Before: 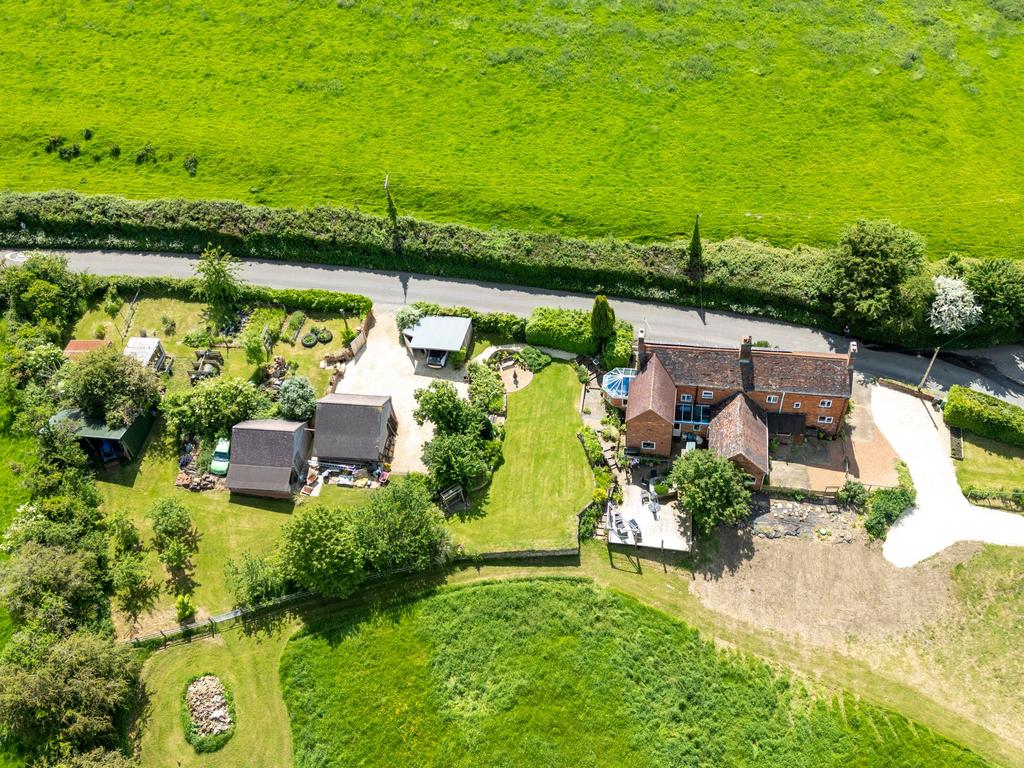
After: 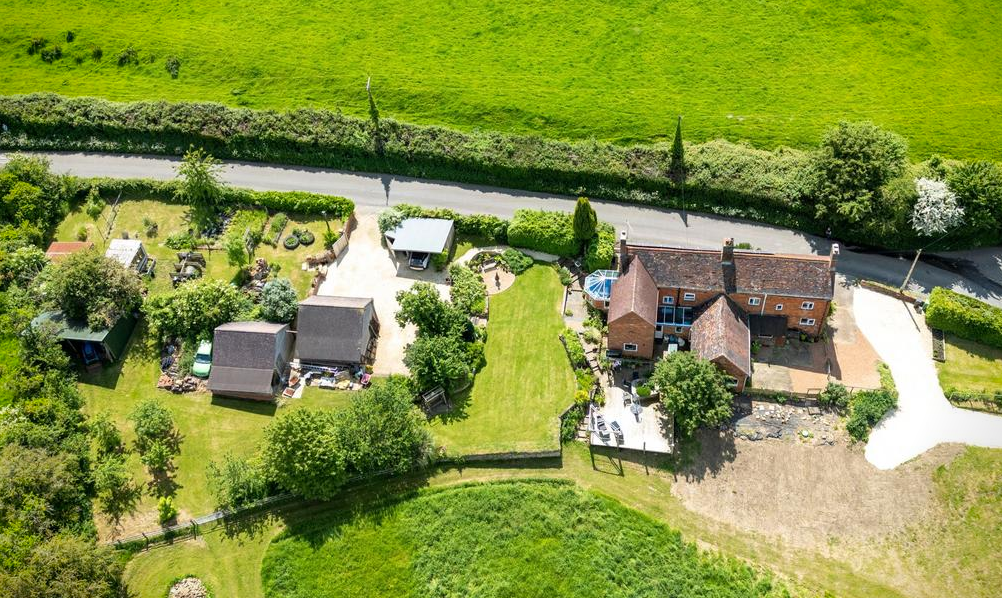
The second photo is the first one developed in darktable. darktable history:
vignetting: fall-off start 88.53%, fall-off radius 44.2%, saturation 0.376, width/height ratio 1.161
crop and rotate: left 1.814%, top 12.818%, right 0.25%, bottom 9.225%
